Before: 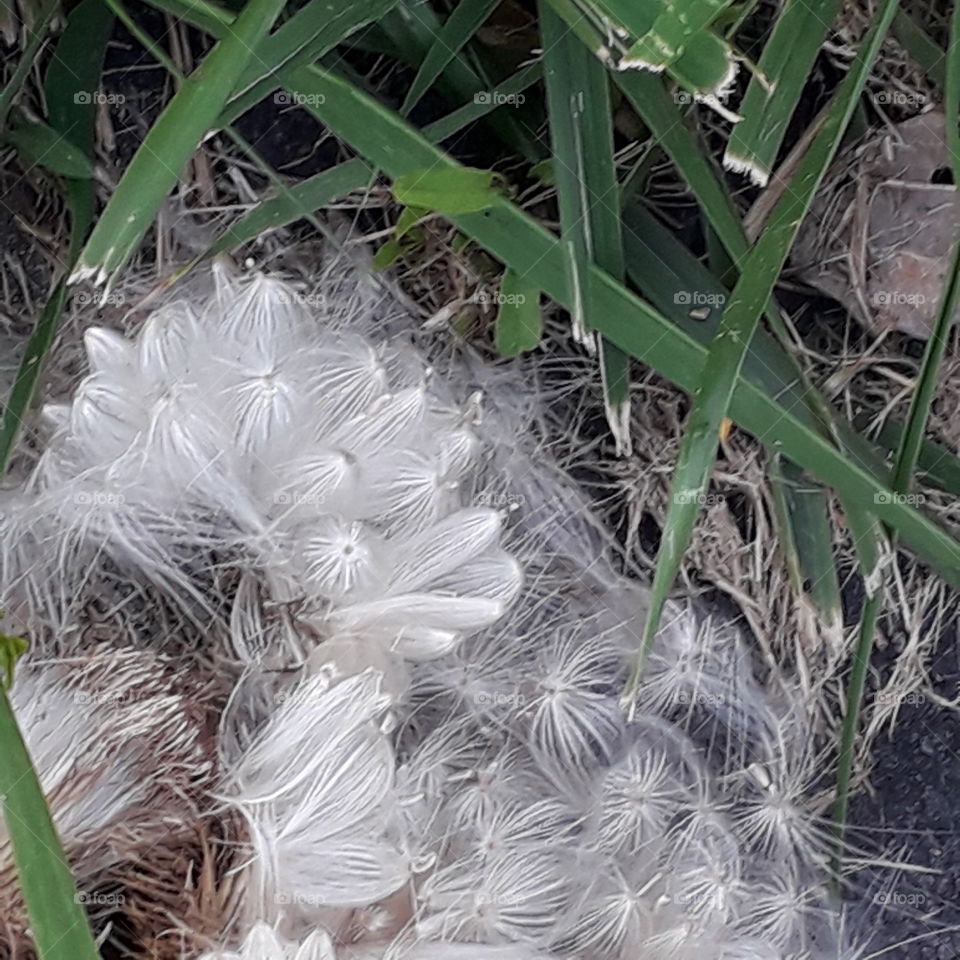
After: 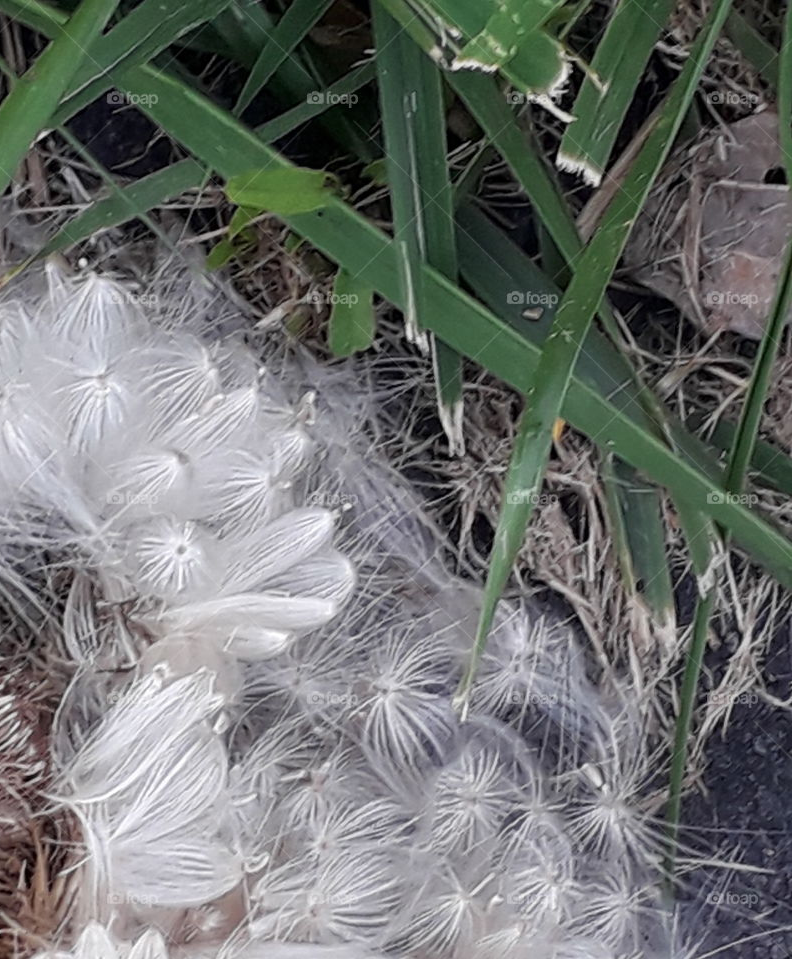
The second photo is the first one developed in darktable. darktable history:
crop: left 17.455%, bottom 0.044%
